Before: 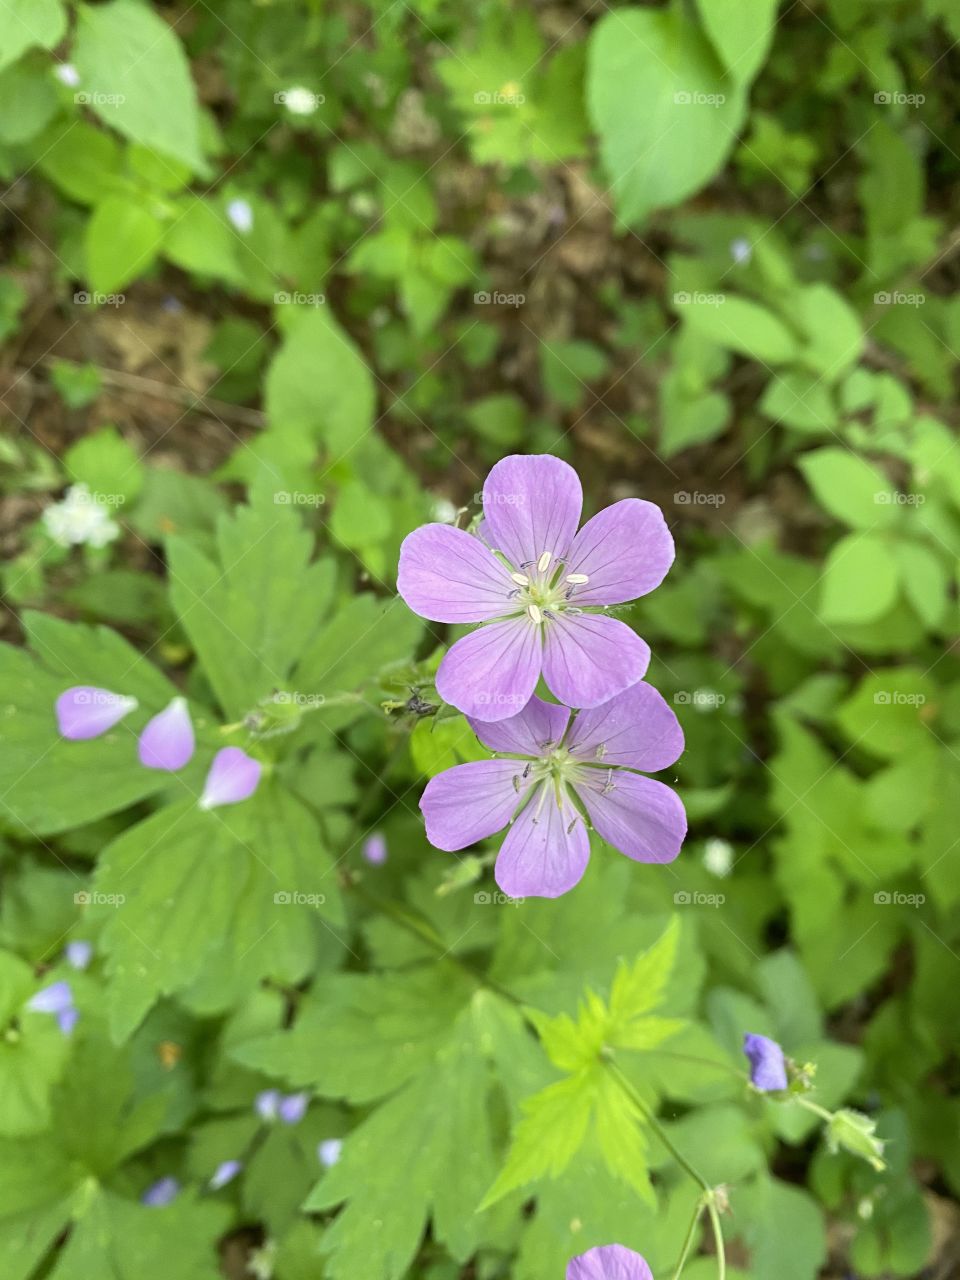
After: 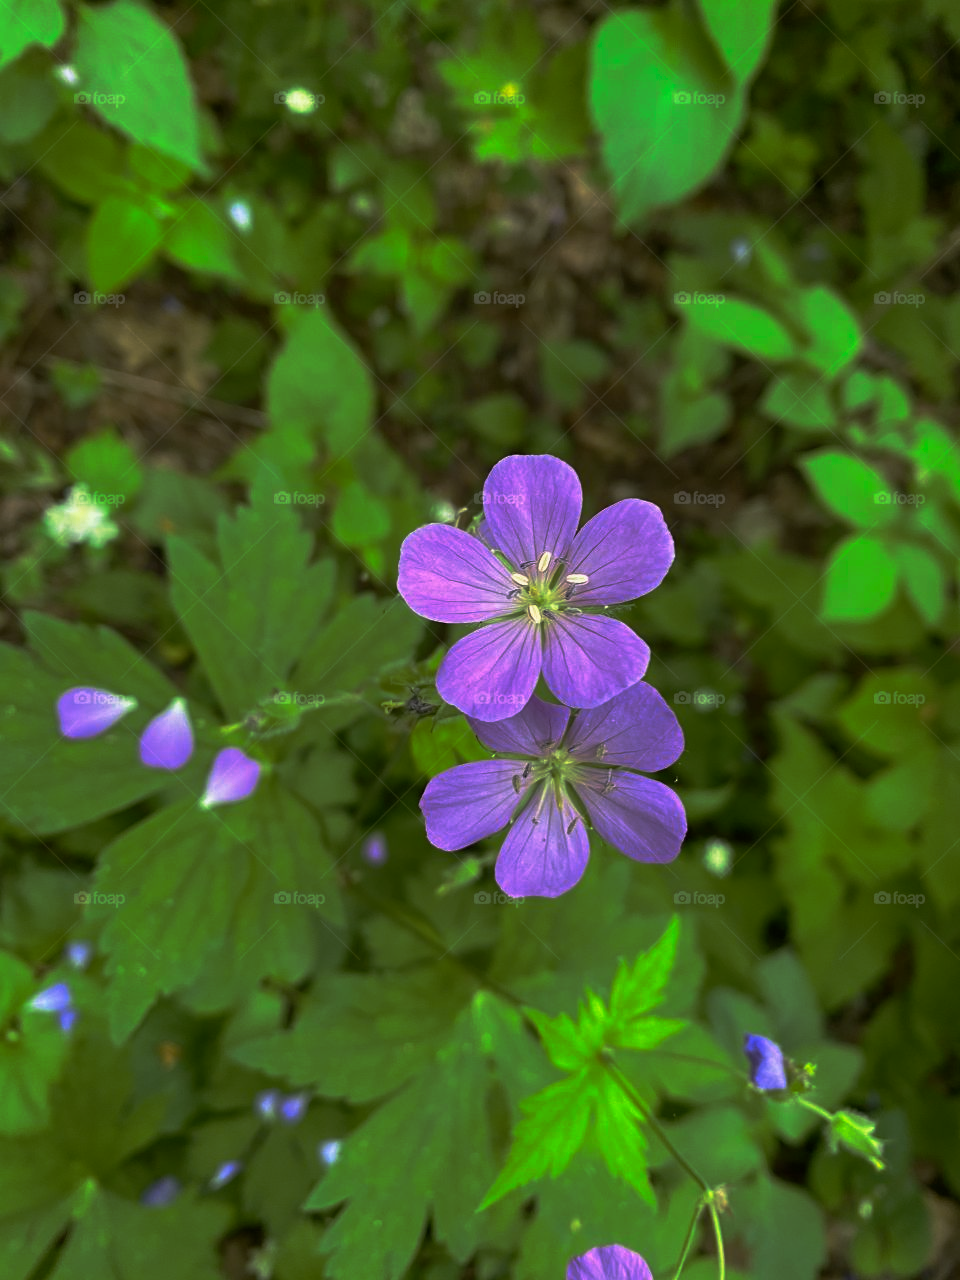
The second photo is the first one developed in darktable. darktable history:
base curve: curves: ch0 [(0, 0) (0.564, 0.291) (0.802, 0.731) (1, 1)], preserve colors none
color balance rgb: shadows lift › hue 87.3°, highlights gain › chroma 0.116%, highlights gain › hue 331.67°, perceptual saturation grading › global saturation 14.896%
exposure: exposure -0.072 EV, compensate exposure bias true, compensate highlight preservation false
